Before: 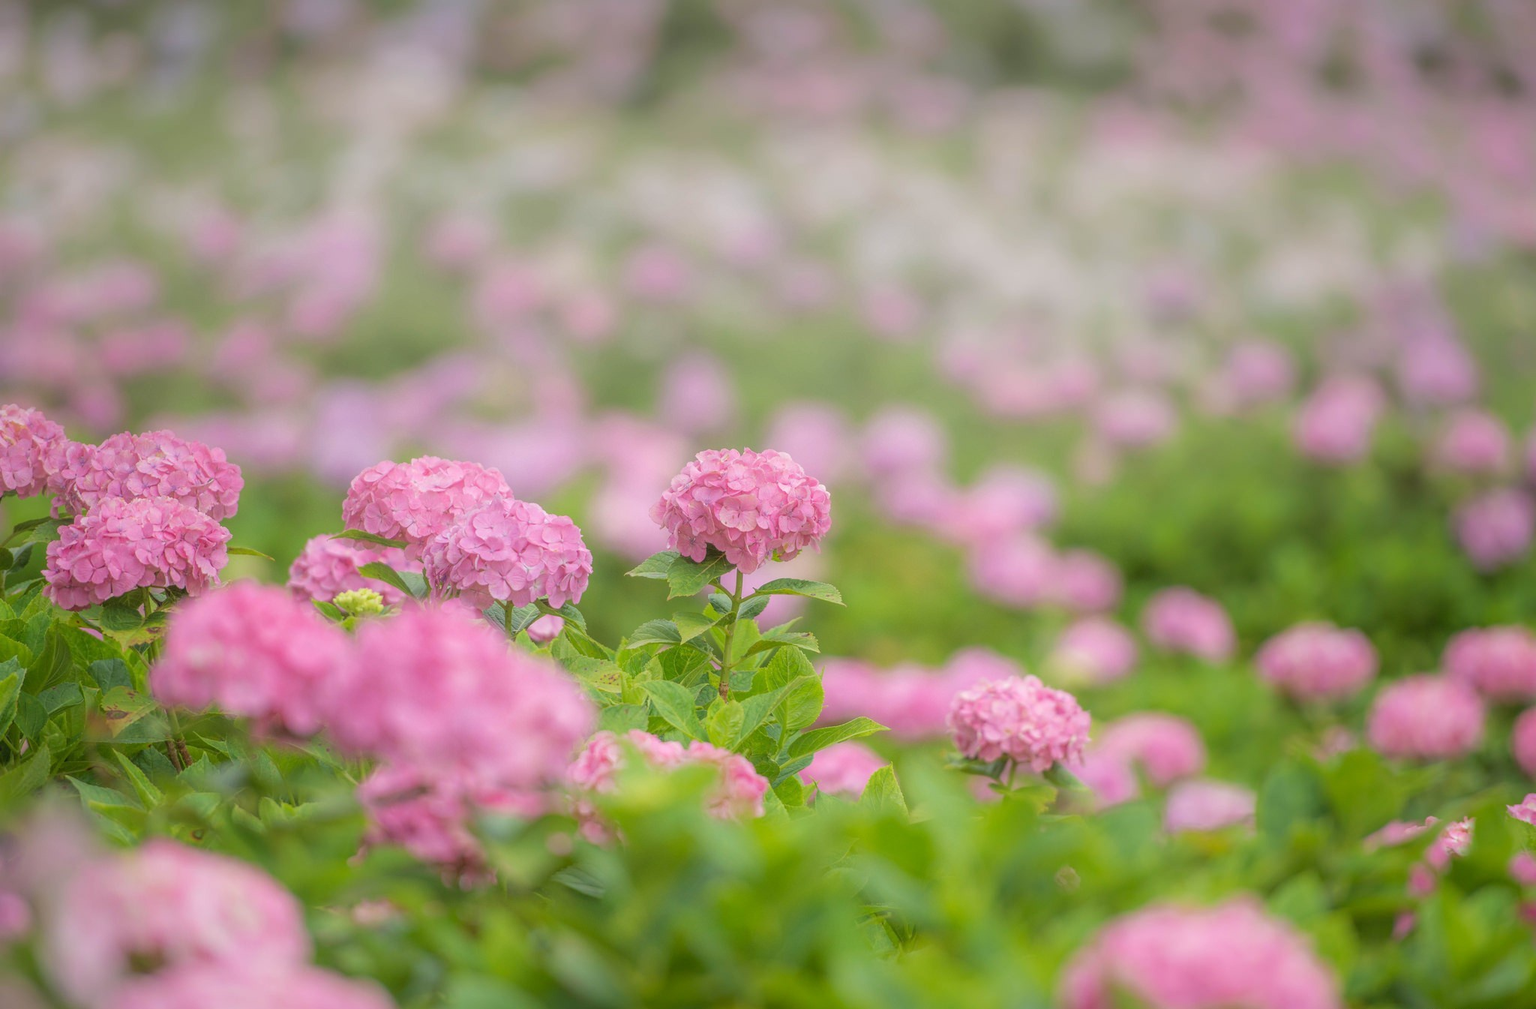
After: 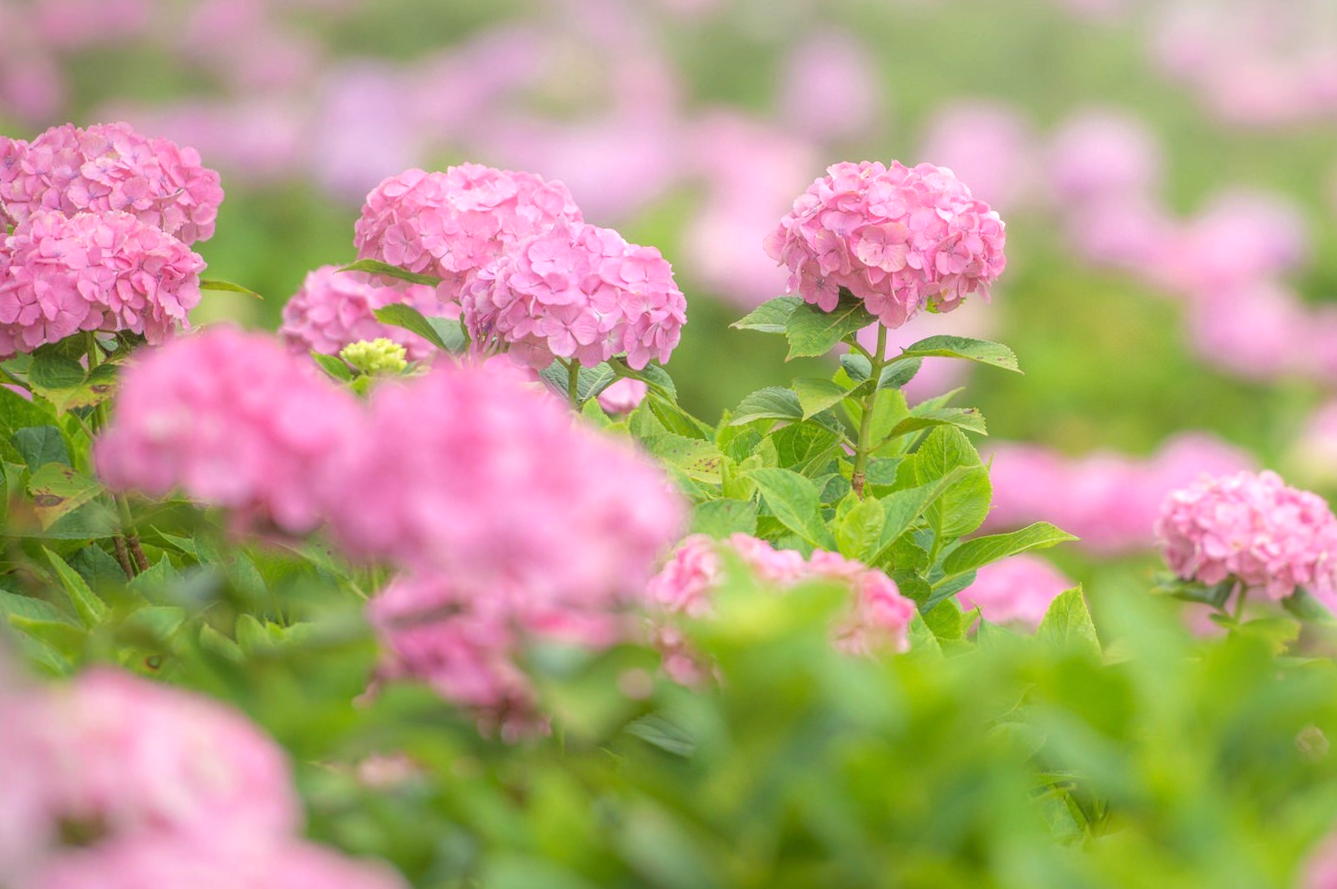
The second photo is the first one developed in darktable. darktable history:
tone equalizer: -8 EV -0.416 EV, -7 EV -0.354 EV, -6 EV -0.318 EV, -5 EV -0.211 EV, -3 EV 0.208 EV, -2 EV 0.354 EV, -1 EV 0.399 EV, +0 EV 0.441 EV, smoothing diameter 24.85%, edges refinement/feathering 12.44, preserve details guided filter
exposure: exposure -0.061 EV, compensate highlight preservation false
crop and rotate: angle -1.06°, left 3.732%, top 31.987%, right 29.103%
